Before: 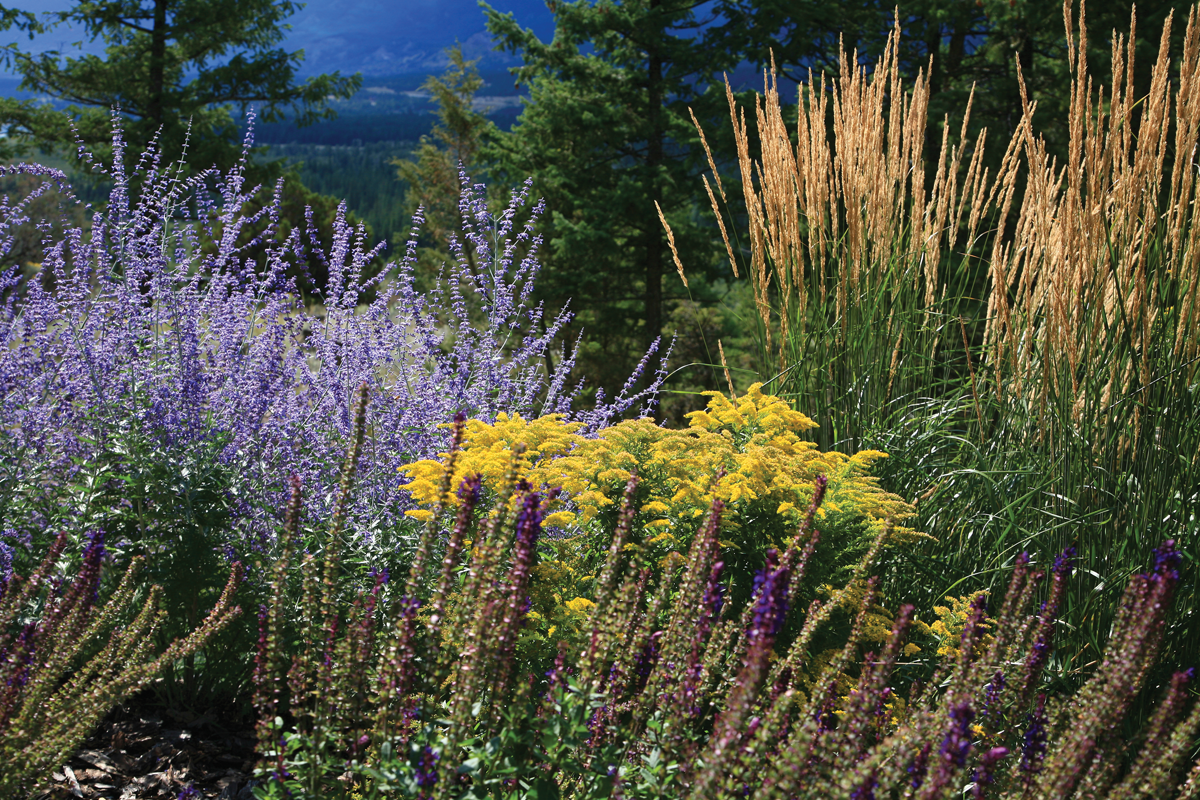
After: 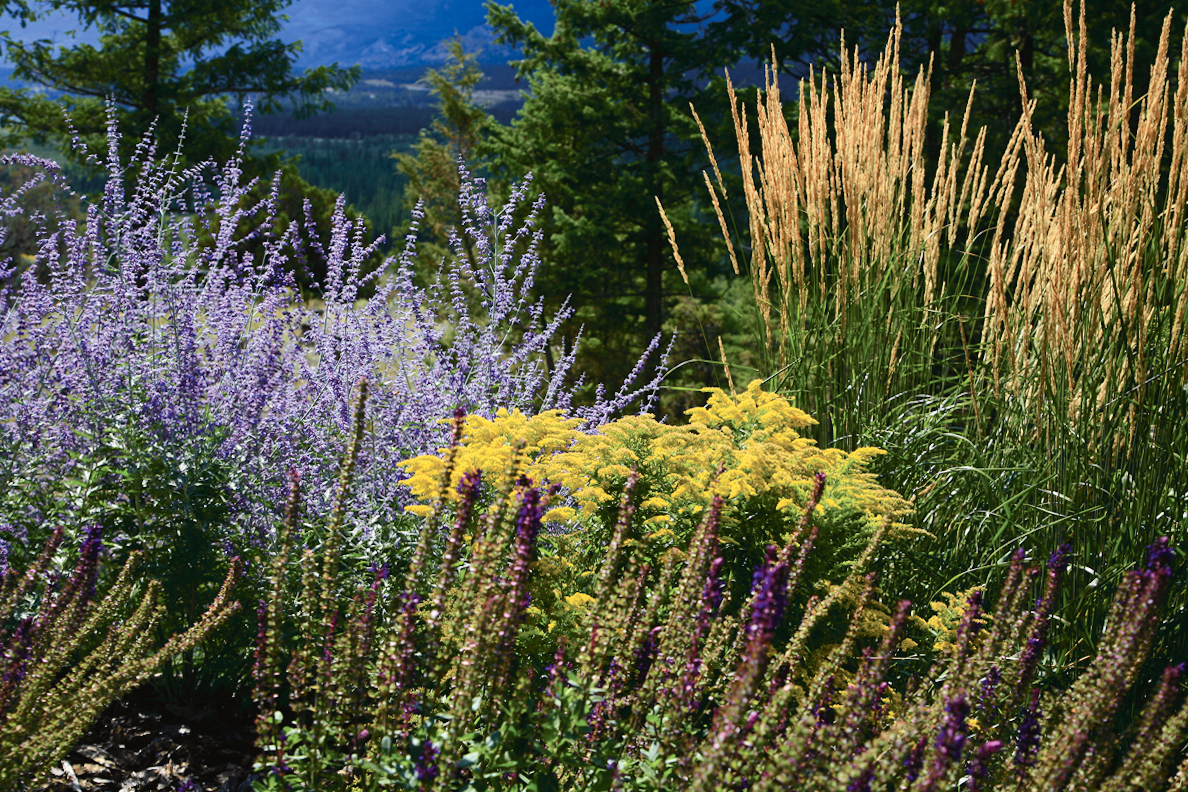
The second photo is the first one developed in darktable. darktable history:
tone curve: curves: ch0 [(0, 0.024) (0.049, 0.038) (0.176, 0.162) (0.33, 0.331) (0.432, 0.475) (0.601, 0.665) (0.843, 0.876) (1, 1)]; ch1 [(0, 0) (0.339, 0.358) (0.445, 0.439) (0.476, 0.47) (0.504, 0.504) (0.53, 0.511) (0.557, 0.558) (0.627, 0.635) (0.728, 0.746) (1, 1)]; ch2 [(0, 0) (0.327, 0.324) (0.417, 0.44) (0.46, 0.453) (0.502, 0.504) (0.526, 0.52) (0.54, 0.564) (0.606, 0.626) (0.76, 0.75) (1, 1)], color space Lab, independent channels, preserve colors none
rotate and perspective: rotation 0.174°, lens shift (vertical) 0.013, lens shift (horizontal) 0.019, shear 0.001, automatic cropping original format, crop left 0.007, crop right 0.991, crop top 0.016, crop bottom 0.997
